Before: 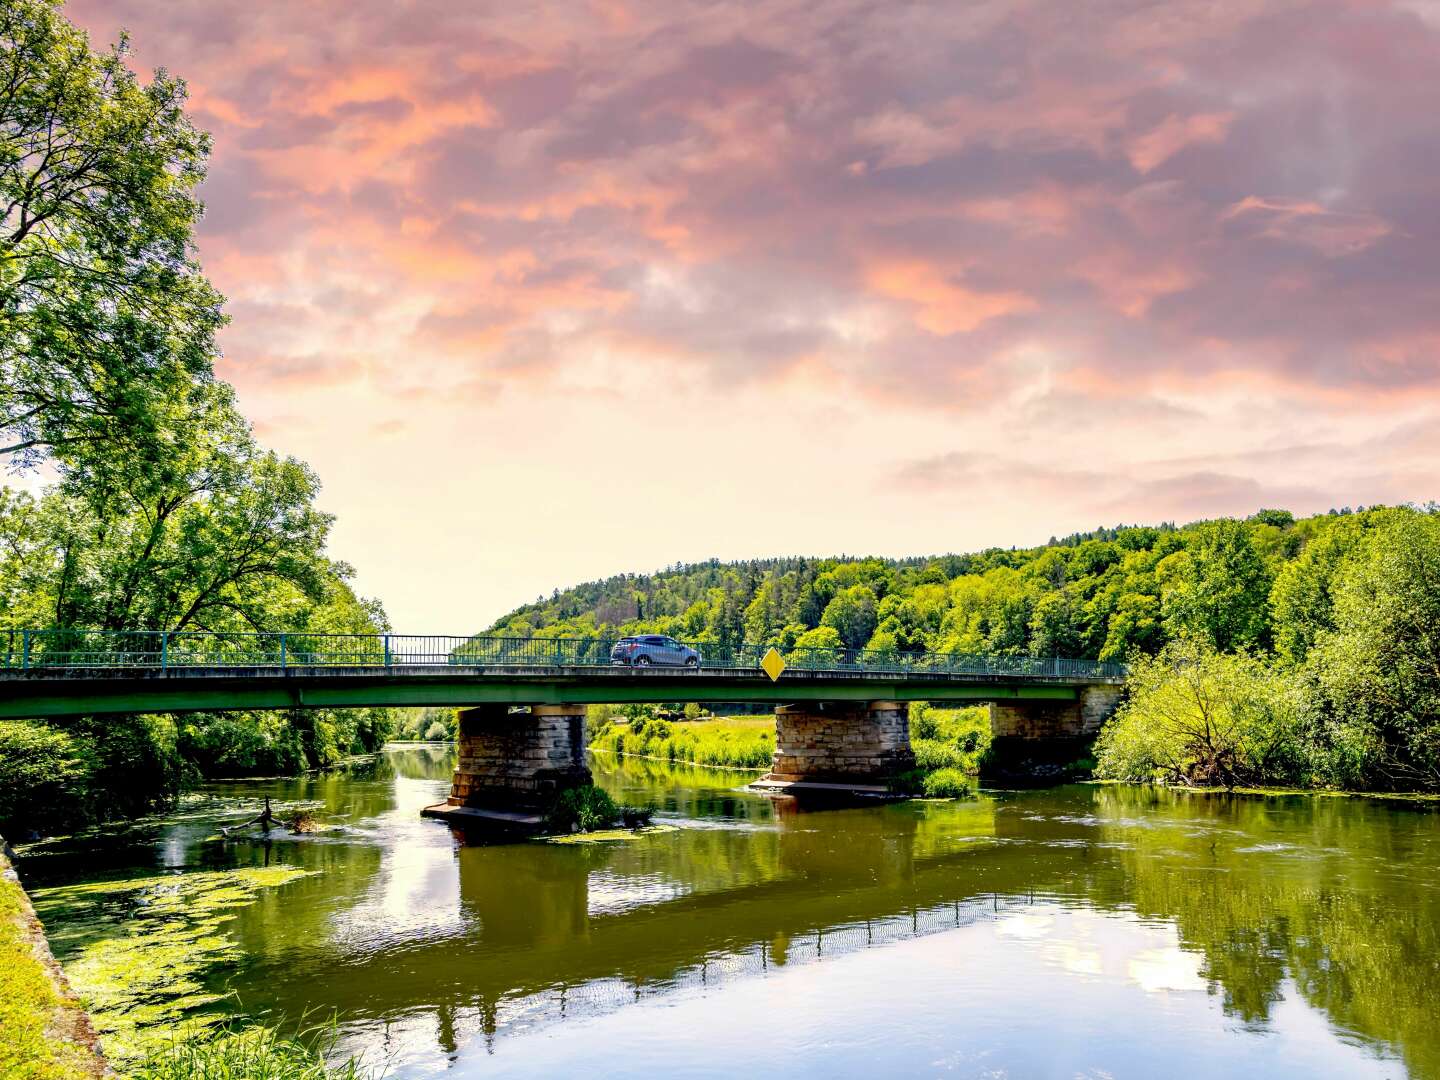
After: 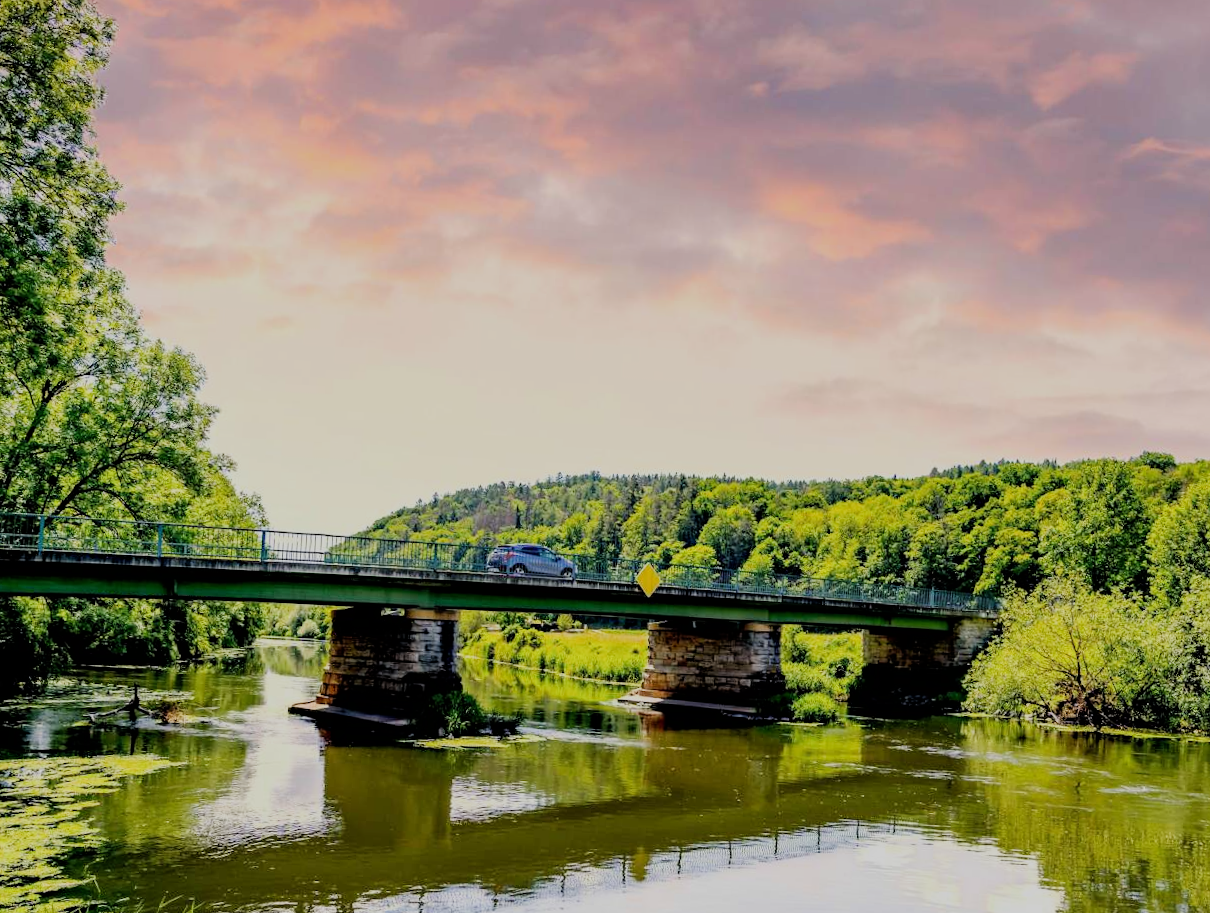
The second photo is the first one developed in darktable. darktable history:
crop and rotate: angle -3.06°, left 5.351%, top 5.214%, right 4.728%, bottom 4.33%
filmic rgb: black relative exposure -7.19 EV, white relative exposure 5.39 EV, hardness 3.03
